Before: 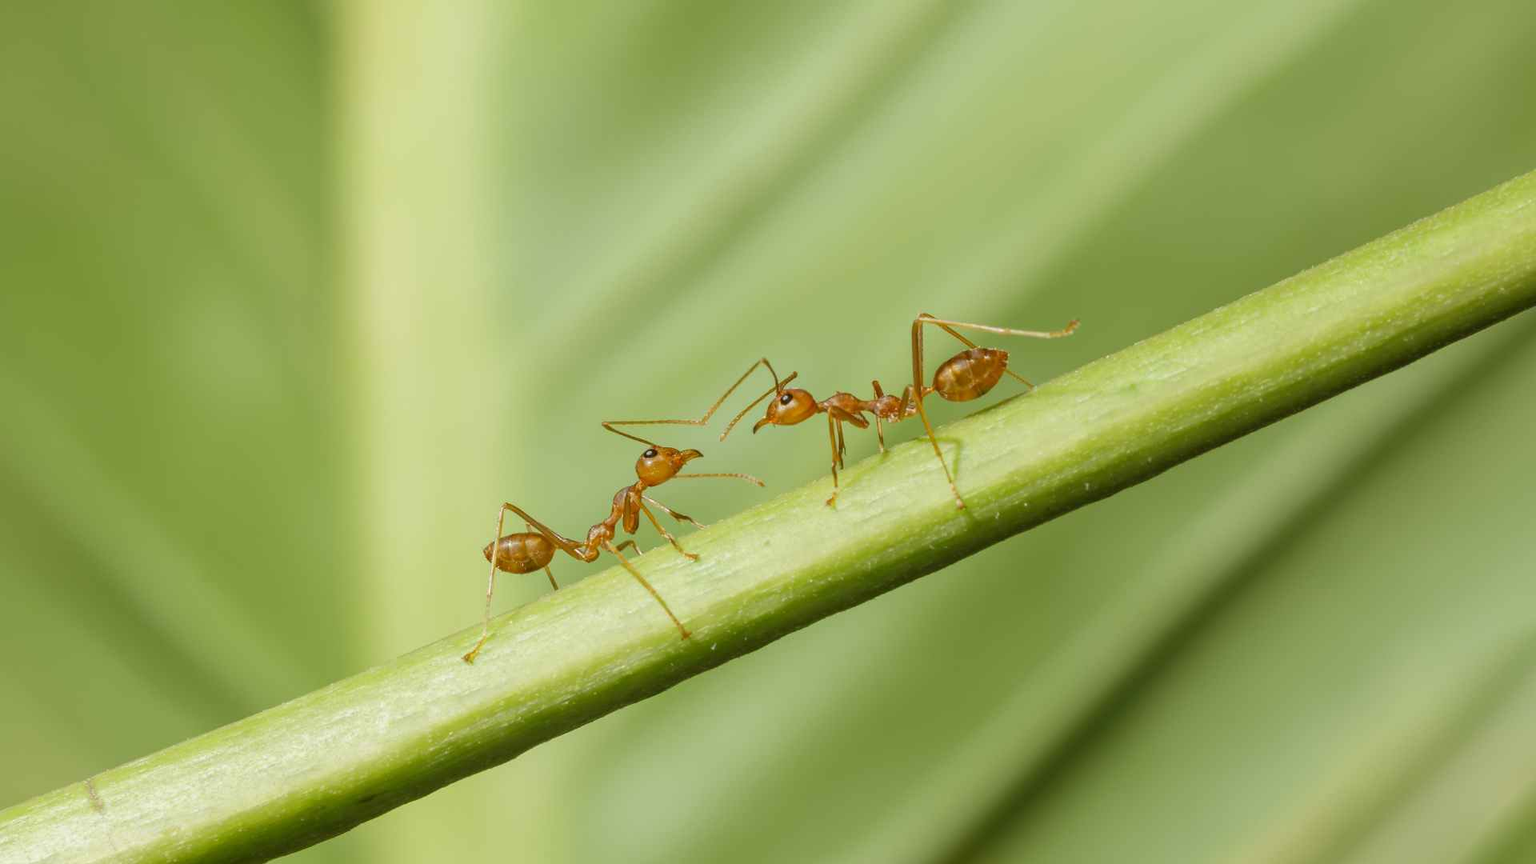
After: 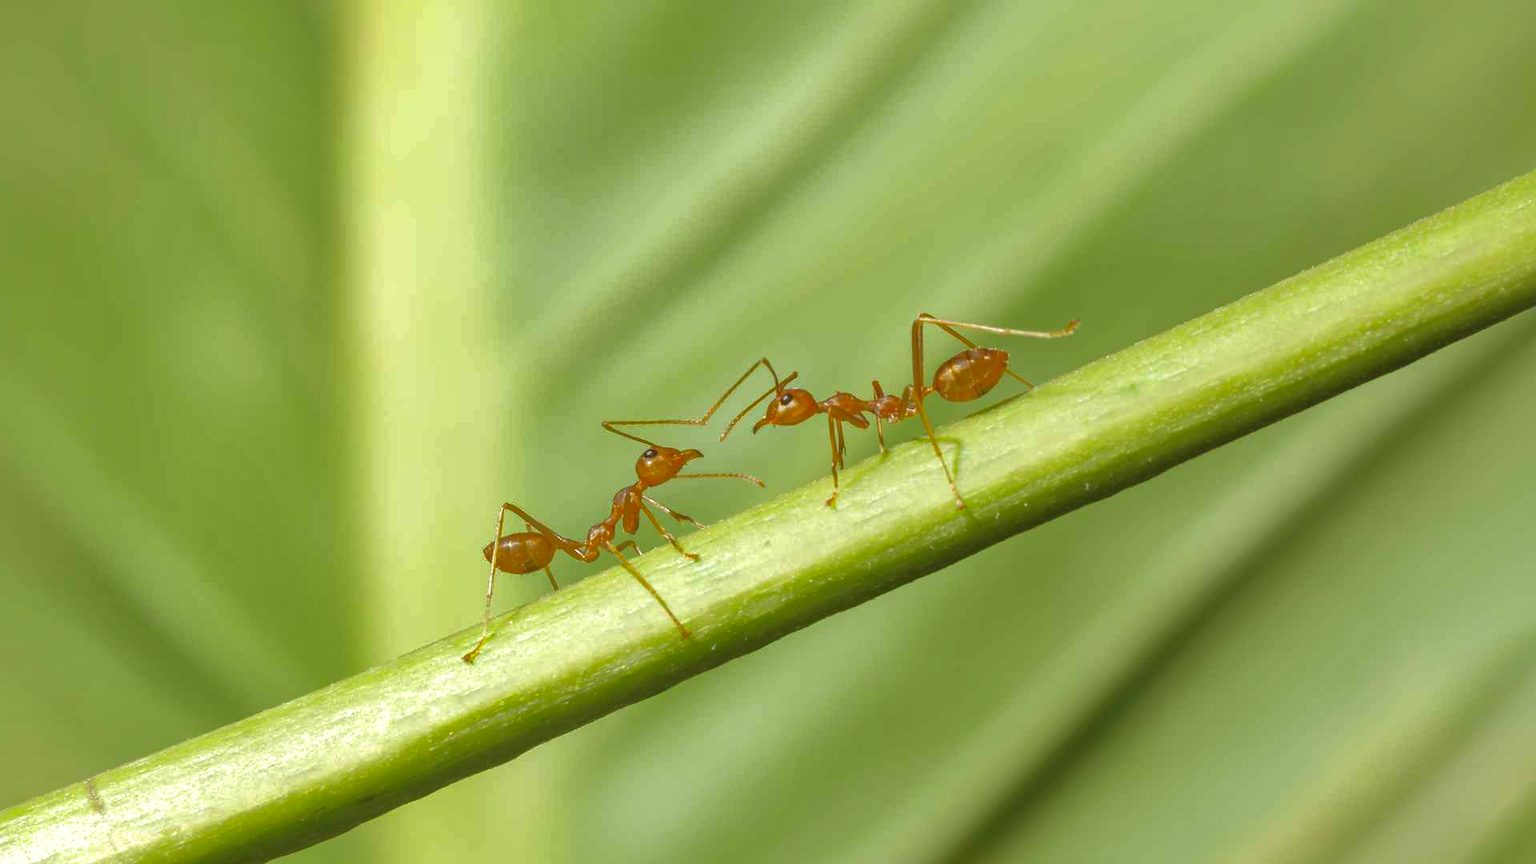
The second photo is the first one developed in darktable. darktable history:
tone equalizer: -8 EV -0.443 EV, -7 EV -0.41 EV, -6 EV -0.353 EV, -5 EV -0.186 EV, -3 EV 0.207 EV, -2 EV 0.328 EV, -1 EV 0.396 EV, +0 EV 0.406 EV, mask exposure compensation -0.497 EV
shadows and highlights: shadows 61.07, highlights -60.11
